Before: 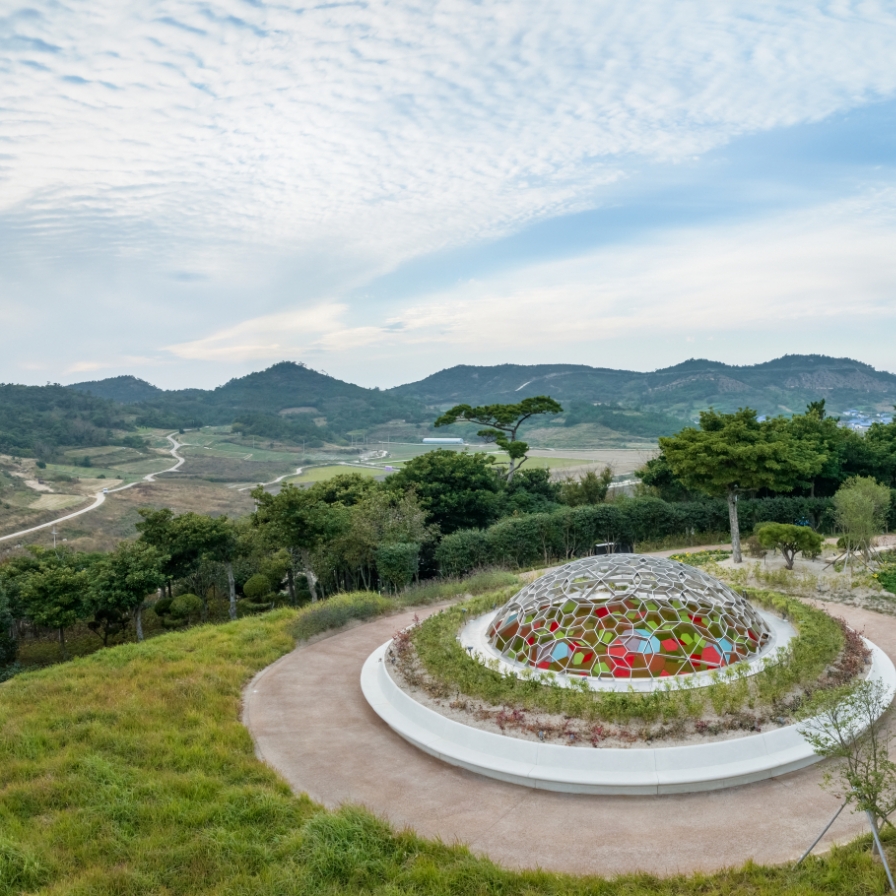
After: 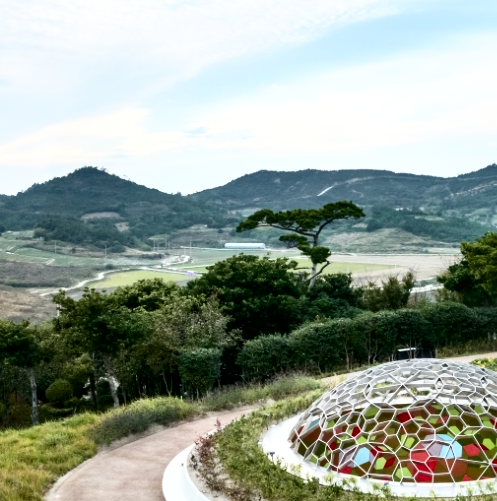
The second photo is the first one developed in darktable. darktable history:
contrast brightness saturation: contrast 0.278
crop and rotate: left 22.165%, top 21.763%, right 22.339%, bottom 22.22%
local contrast: mode bilateral grid, contrast 25, coarseness 59, detail 151%, midtone range 0.2
shadows and highlights: shadows -0.422, highlights 41.6, highlights color adjustment 72.42%
